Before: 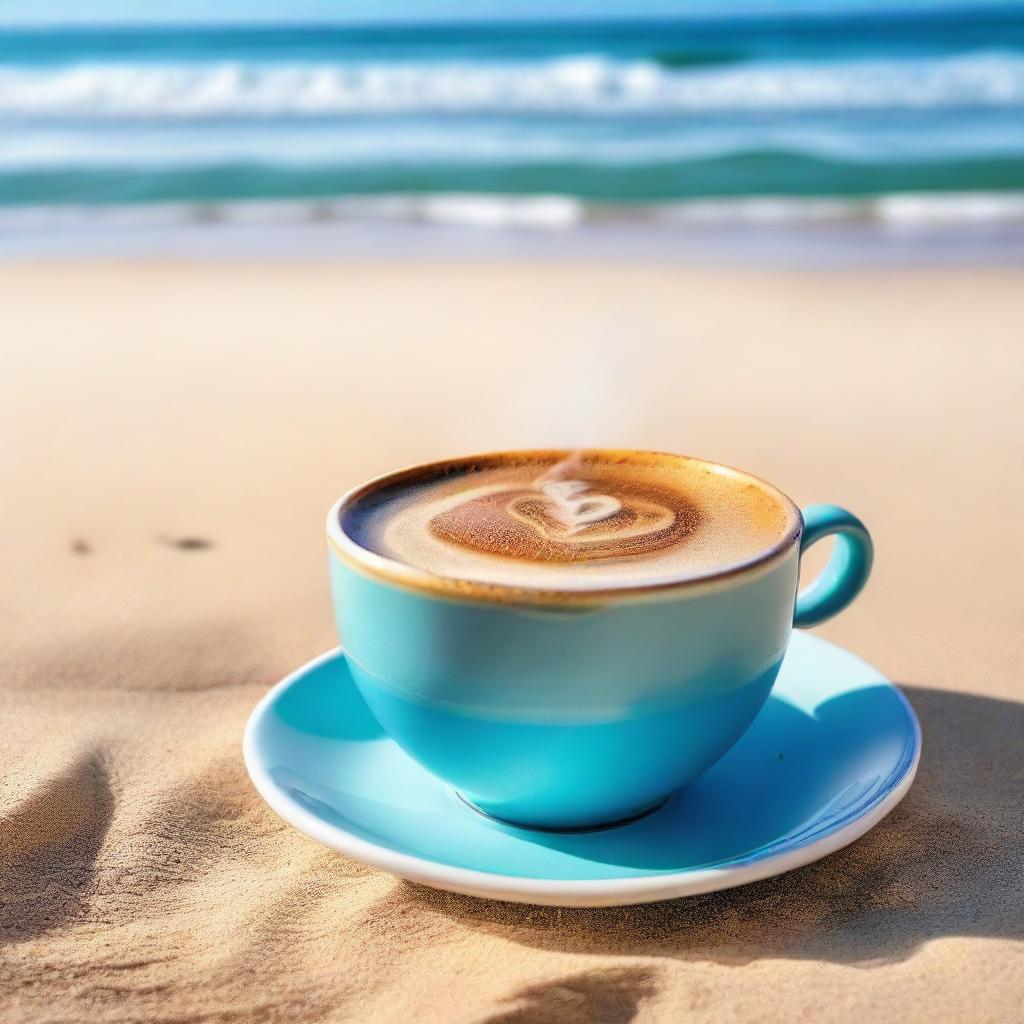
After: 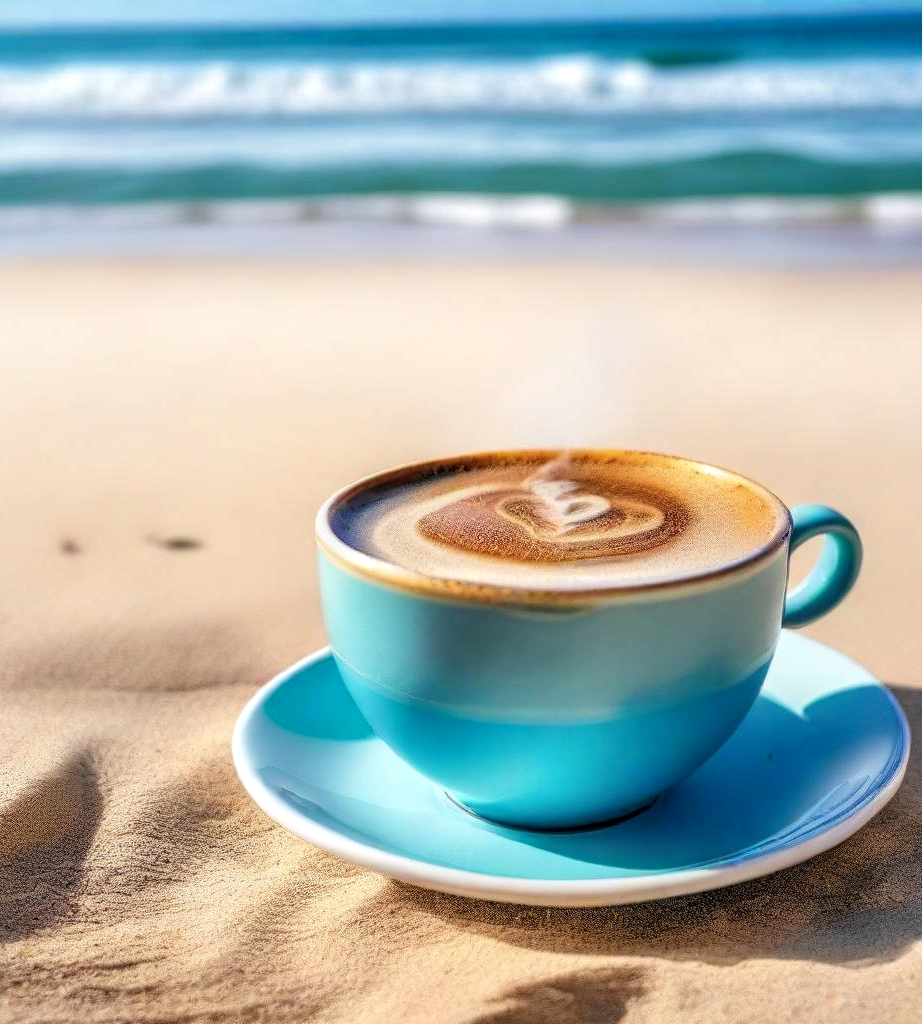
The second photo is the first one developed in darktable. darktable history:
local contrast: detail 130%
crop and rotate: left 1.088%, right 8.807%
